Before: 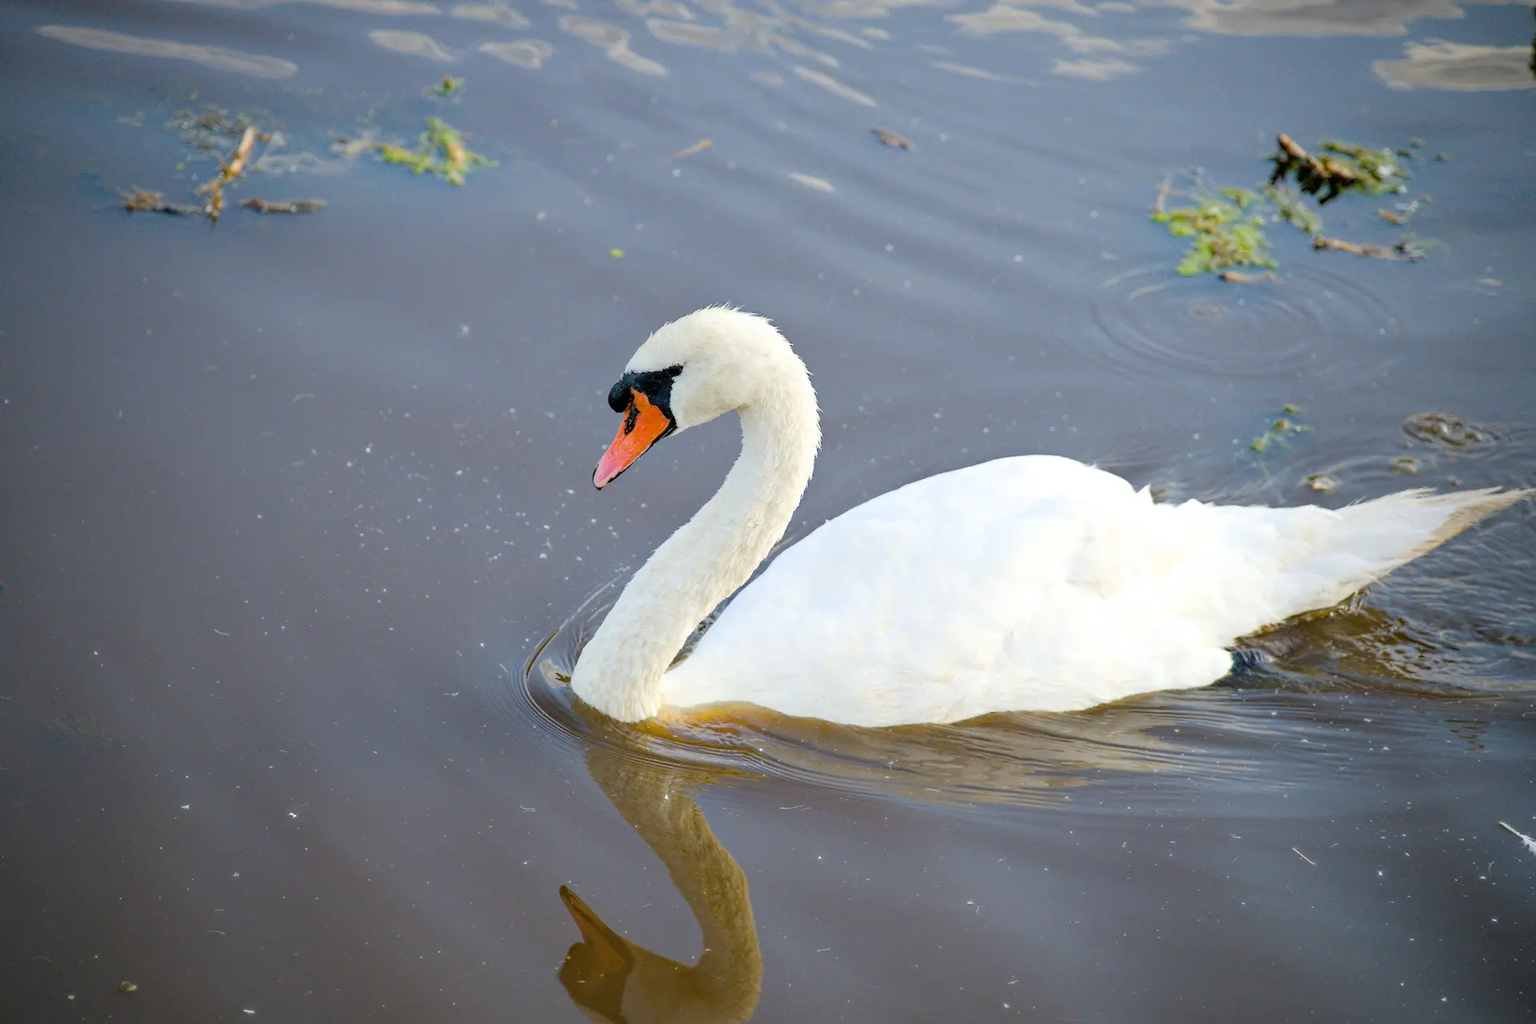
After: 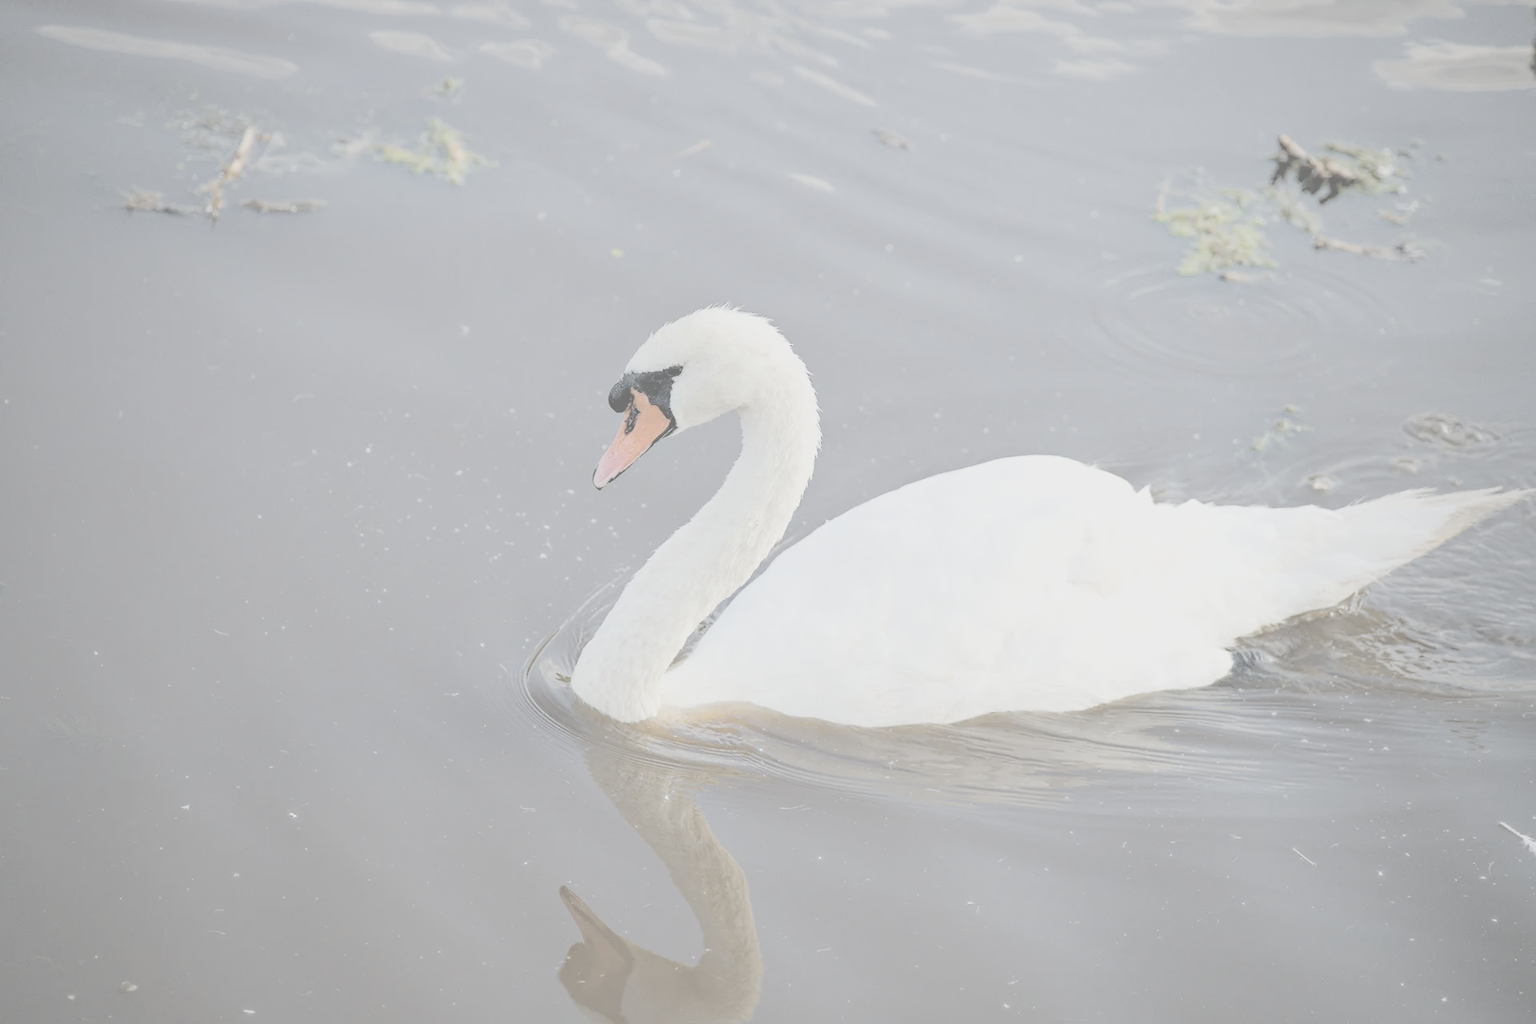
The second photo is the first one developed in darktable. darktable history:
contrast brightness saturation: contrast -0.32, brightness 0.741, saturation -0.8
